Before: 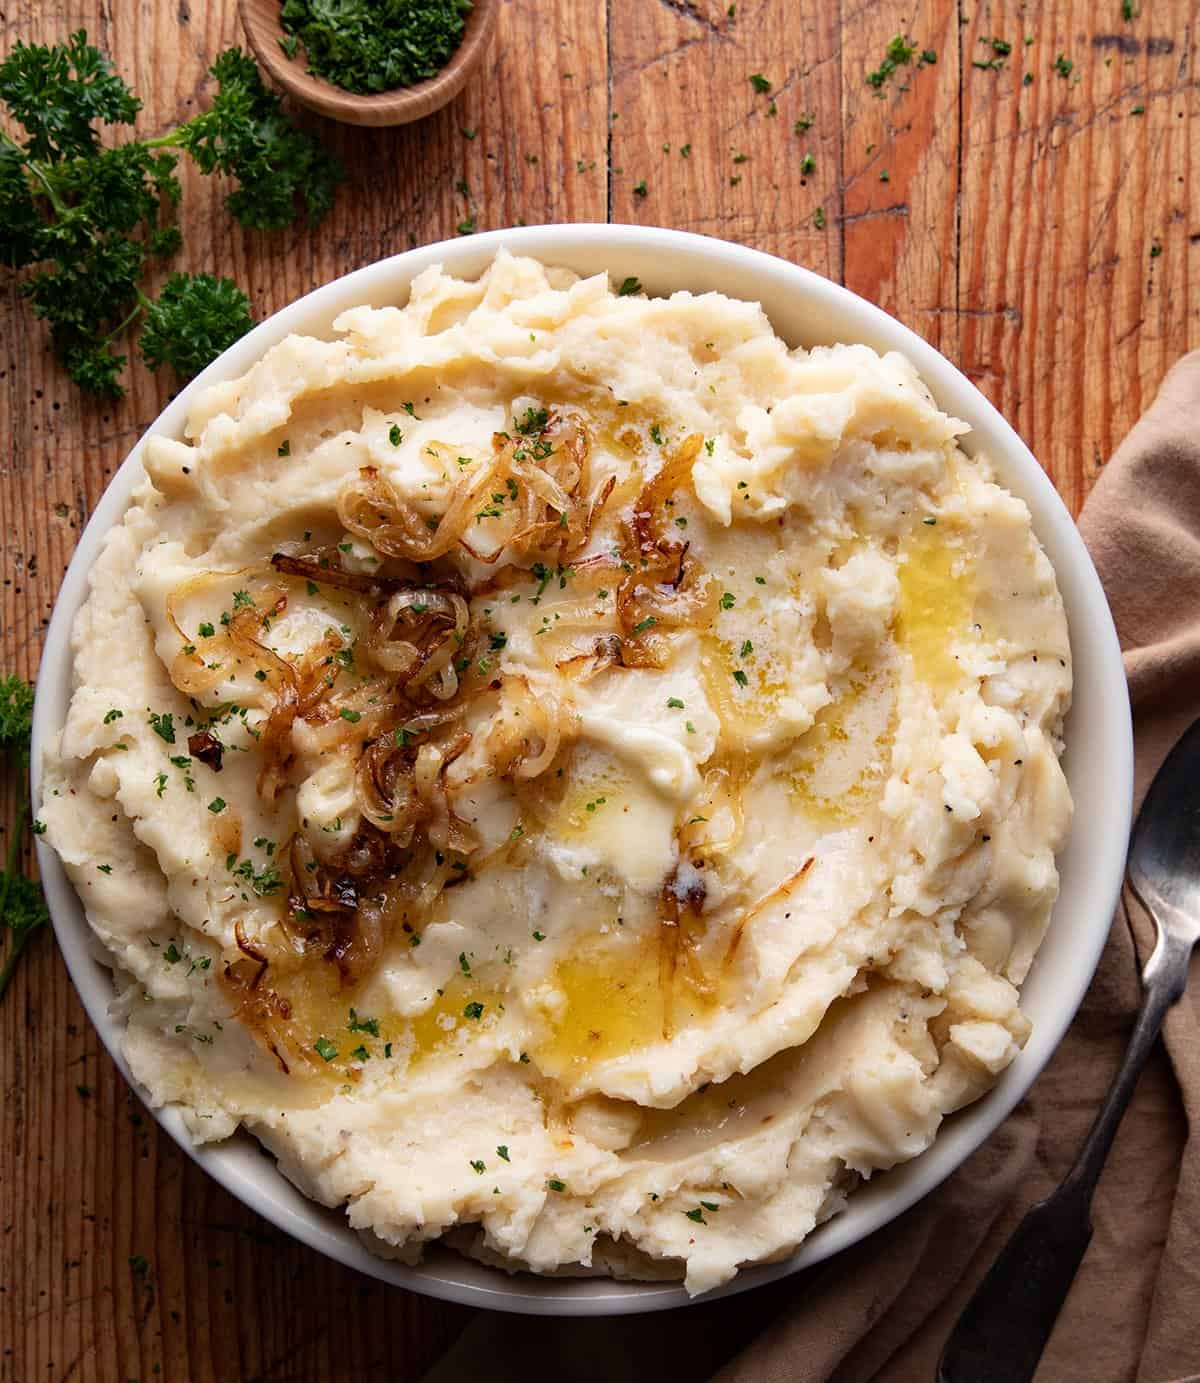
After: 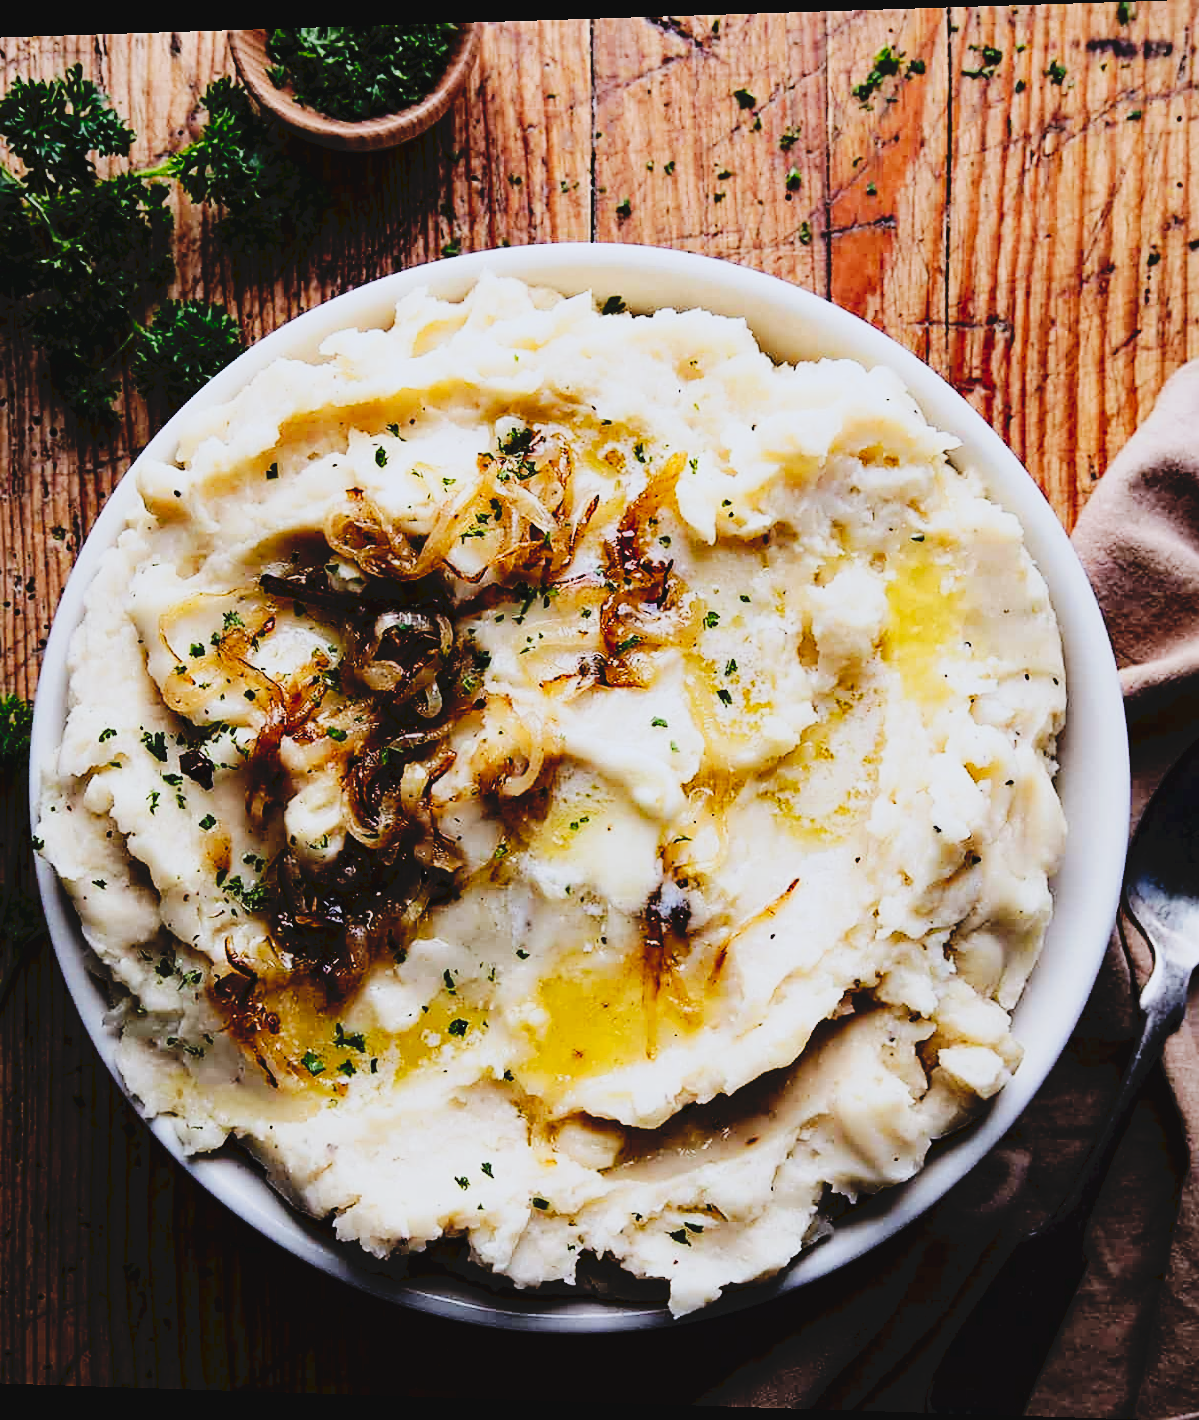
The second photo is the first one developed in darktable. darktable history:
filmic rgb: black relative exposure -5 EV, hardness 2.88, contrast 1.3, highlights saturation mix -30%
sharpen: radius 1.864, amount 0.398, threshold 1.271
white balance: red 0.926, green 1.003, blue 1.133
tone curve: curves: ch0 [(0, 0) (0.003, 0.075) (0.011, 0.079) (0.025, 0.079) (0.044, 0.082) (0.069, 0.085) (0.1, 0.089) (0.136, 0.096) (0.177, 0.105) (0.224, 0.14) (0.277, 0.202) (0.335, 0.304) (0.399, 0.417) (0.468, 0.521) (0.543, 0.636) (0.623, 0.726) (0.709, 0.801) (0.801, 0.878) (0.898, 0.927) (1, 1)], preserve colors none
rotate and perspective: lens shift (horizontal) -0.055, automatic cropping off
